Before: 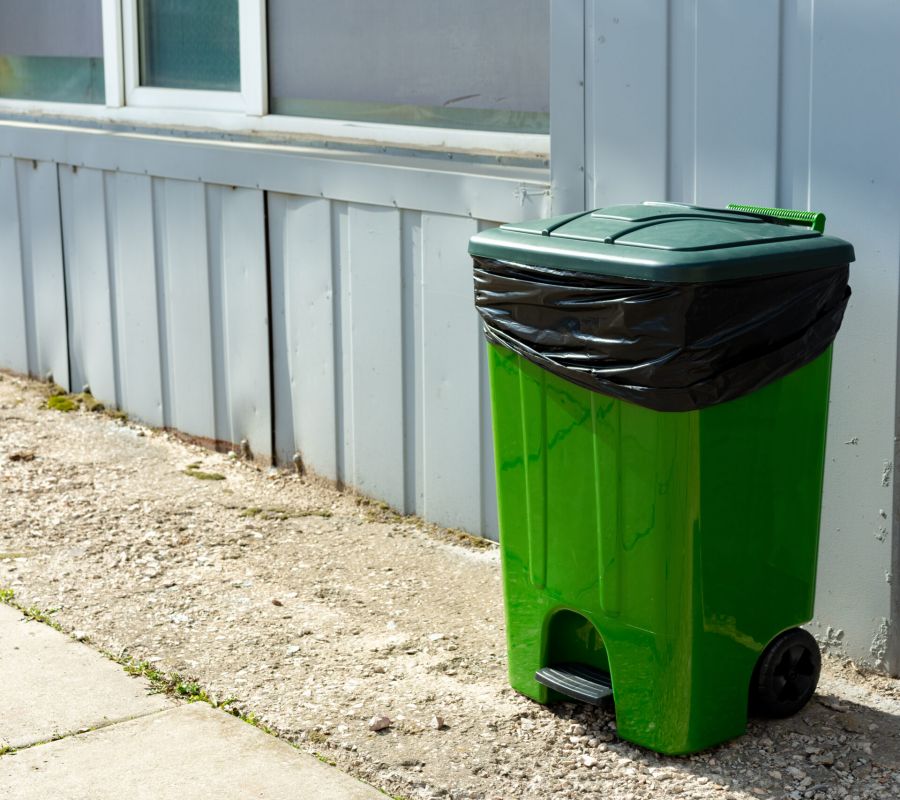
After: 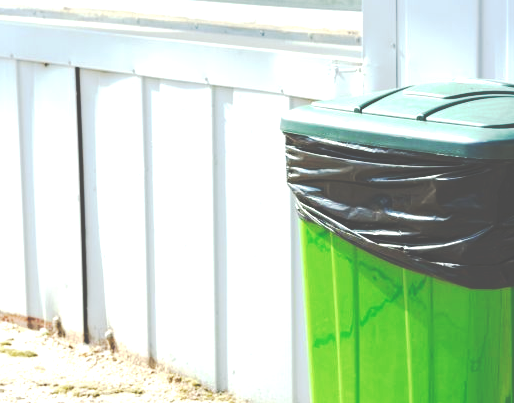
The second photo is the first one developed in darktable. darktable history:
crop: left 20.932%, top 15.471%, right 21.848%, bottom 34.081%
tone equalizer: on, module defaults
tone curve: curves: ch0 [(0, 0) (0.003, 0.301) (0.011, 0.302) (0.025, 0.307) (0.044, 0.313) (0.069, 0.316) (0.1, 0.322) (0.136, 0.325) (0.177, 0.341) (0.224, 0.358) (0.277, 0.386) (0.335, 0.429) (0.399, 0.486) (0.468, 0.556) (0.543, 0.644) (0.623, 0.728) (0.709, 0.796) (0.801, 0.854) (0.898, 0.908) (1, 1)], preserve colors none
exposure: black level correction 0, exposure 1.2 EV, compensate highlight preservation false
